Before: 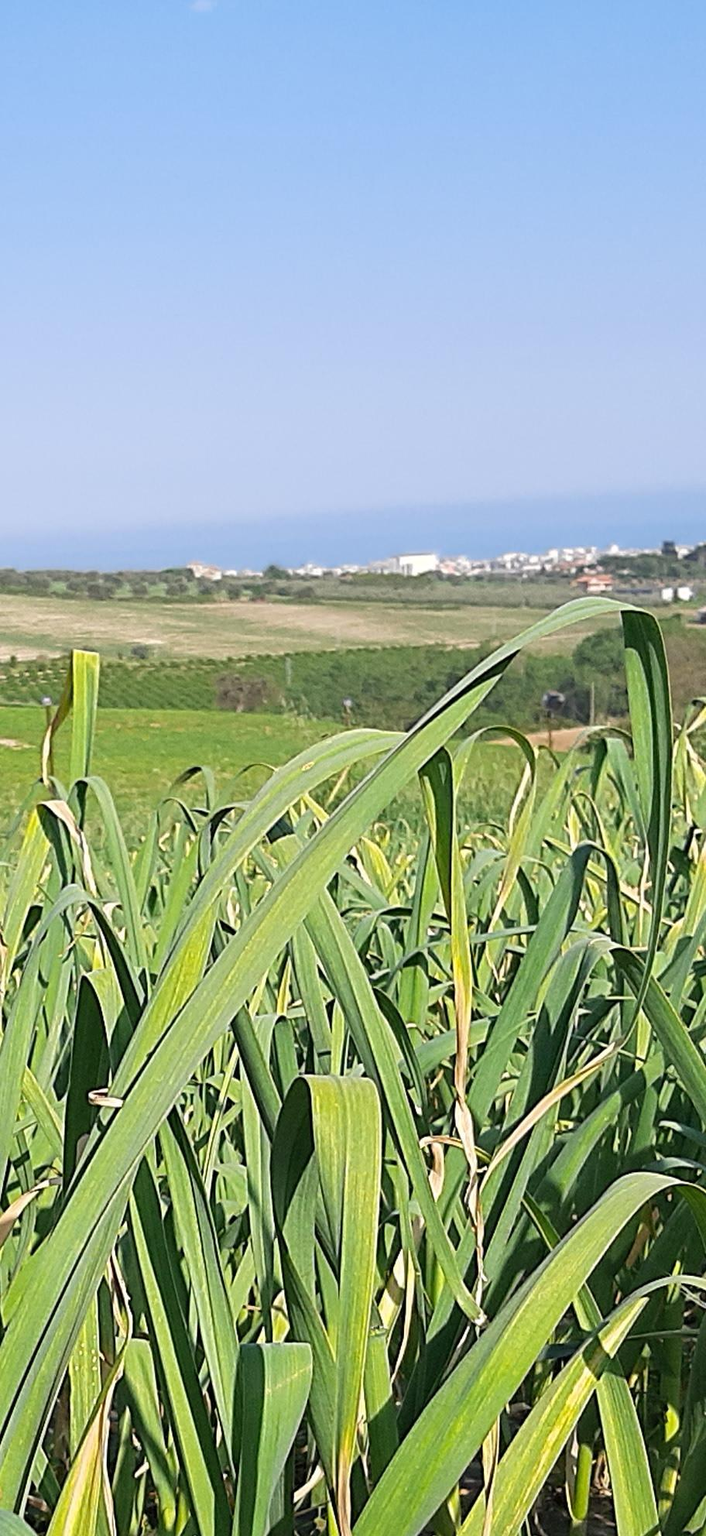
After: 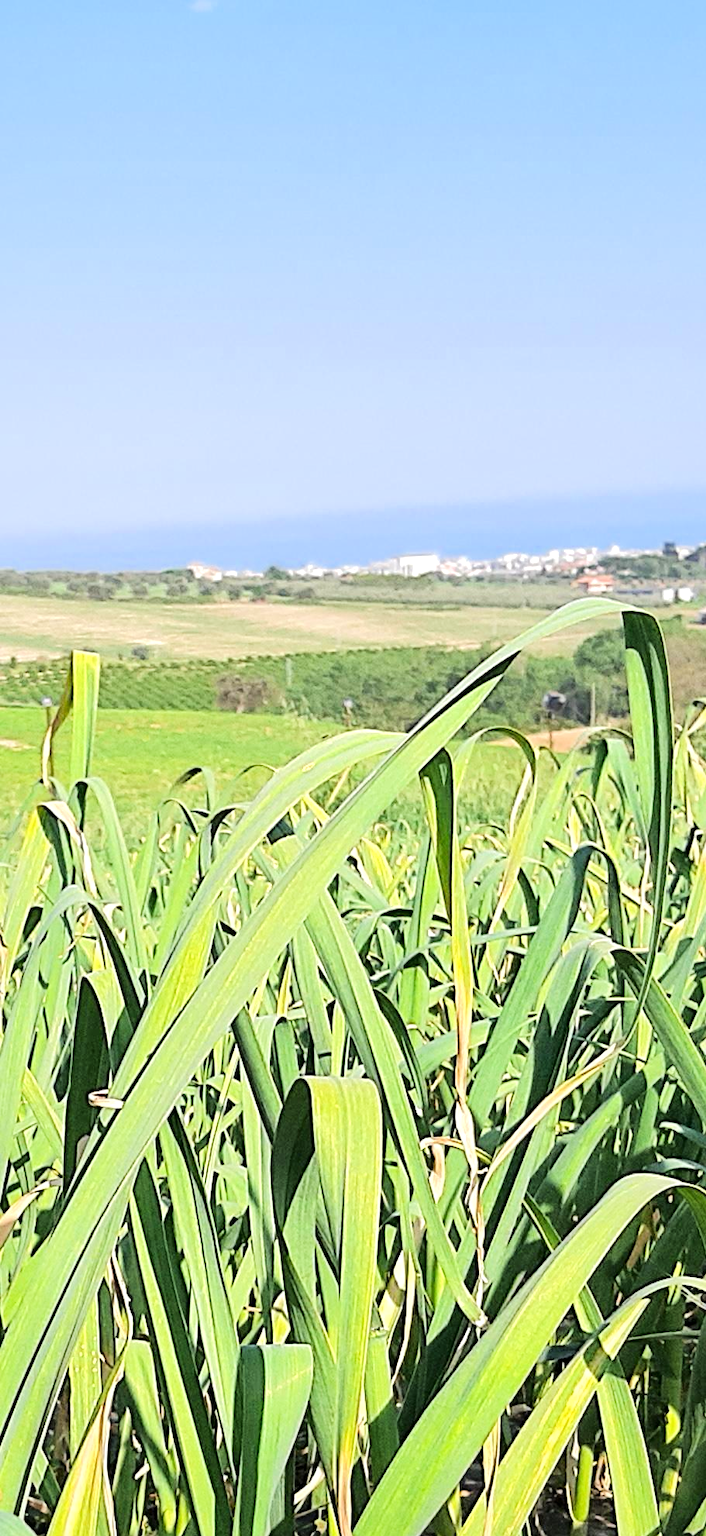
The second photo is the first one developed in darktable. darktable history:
crop: bottom 0.059%
exposure: compensate exposure bias true, compensate highlight preservation false
local contrast: mode bilateral grid, contrast 20, coarseness 100, detail 150%, midtone range 0.2
tone equalizer: -7 EV 0.14 EV, -6 EV 0.621 EV, -5 EV 1.13 EV, -4 EV 1.3 EV, -3 EV 1.14 EV, -2 EV 0.6 EV, -1 EV 0.163 EV, edges refinement/feathering 500, mask exposure compensation -1.57 EV, preserve details no
